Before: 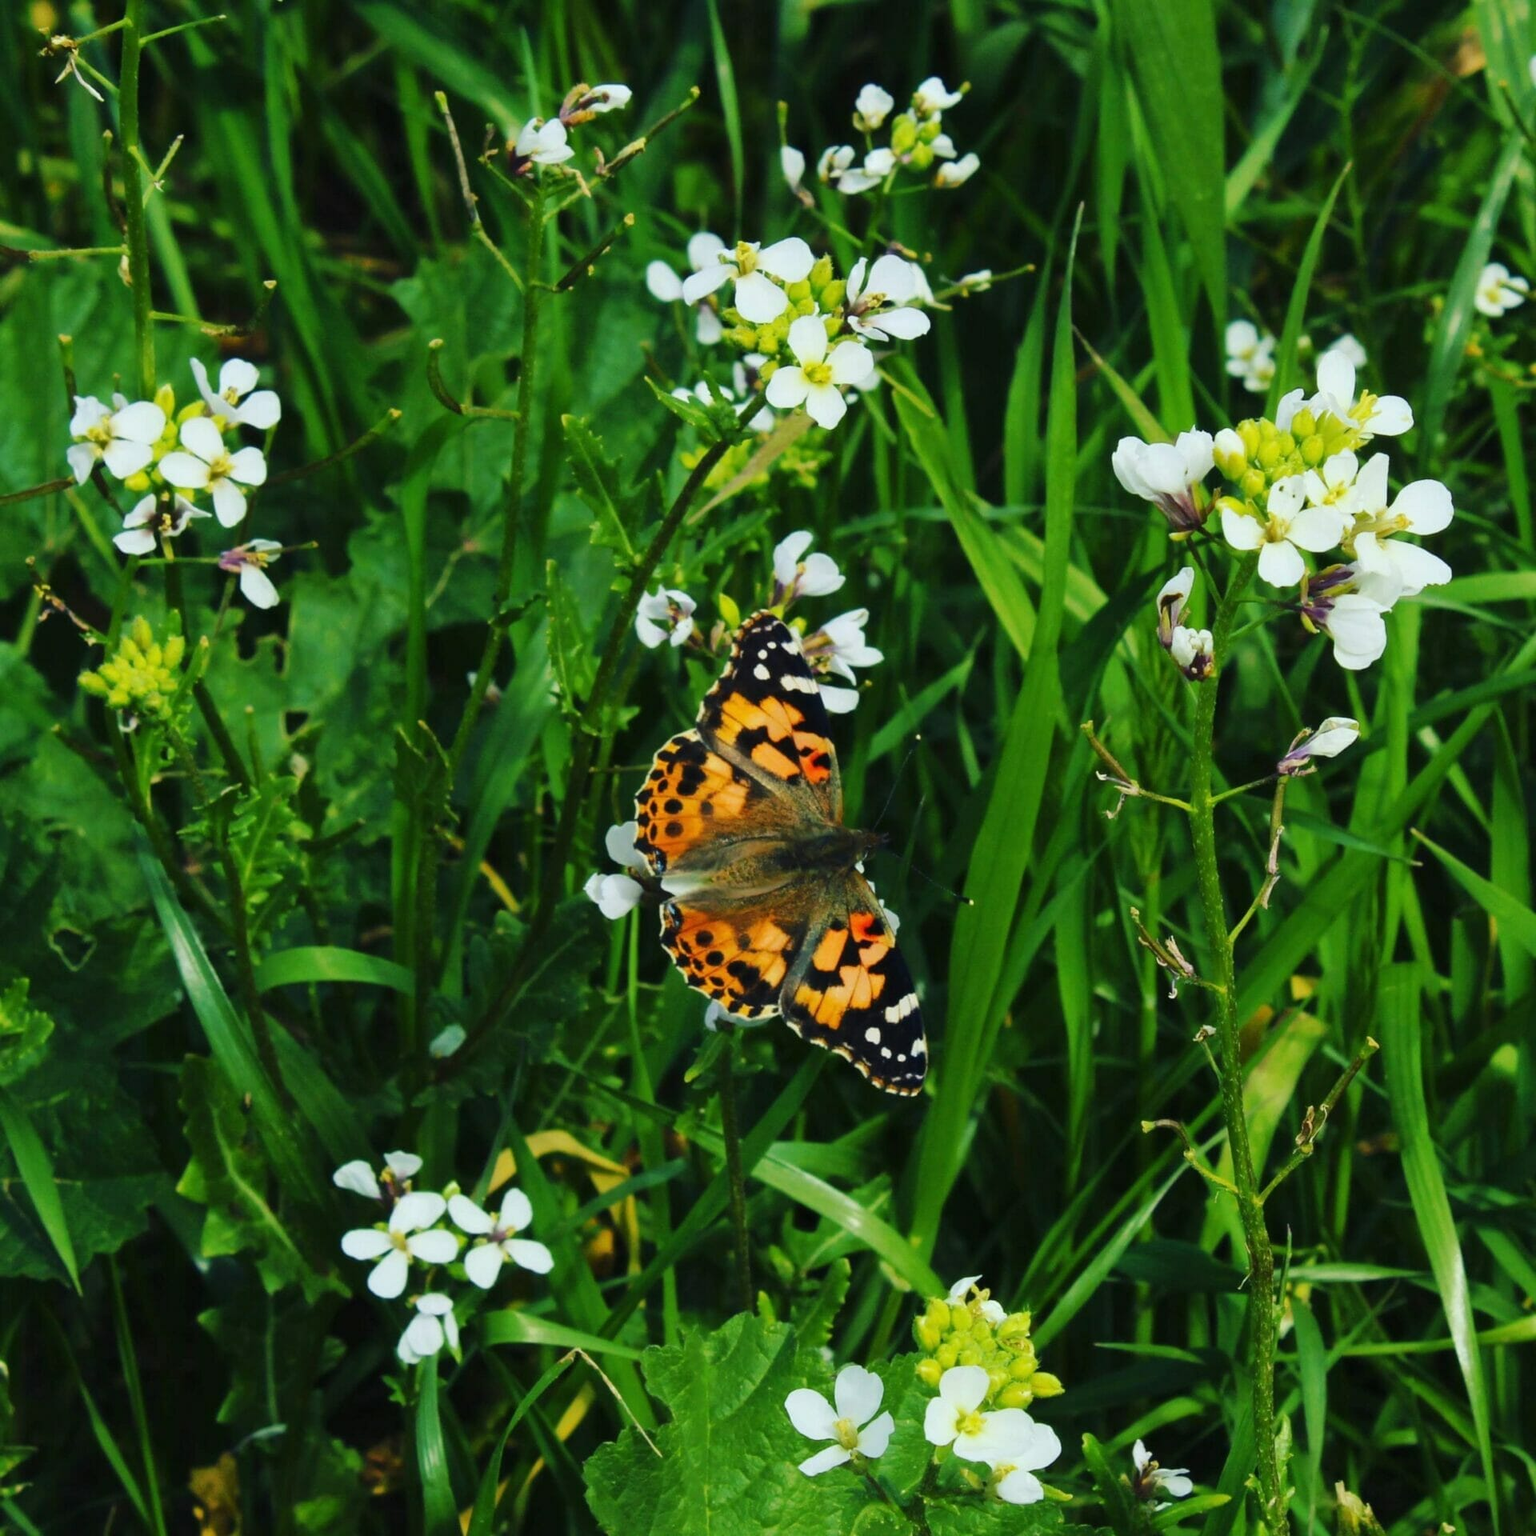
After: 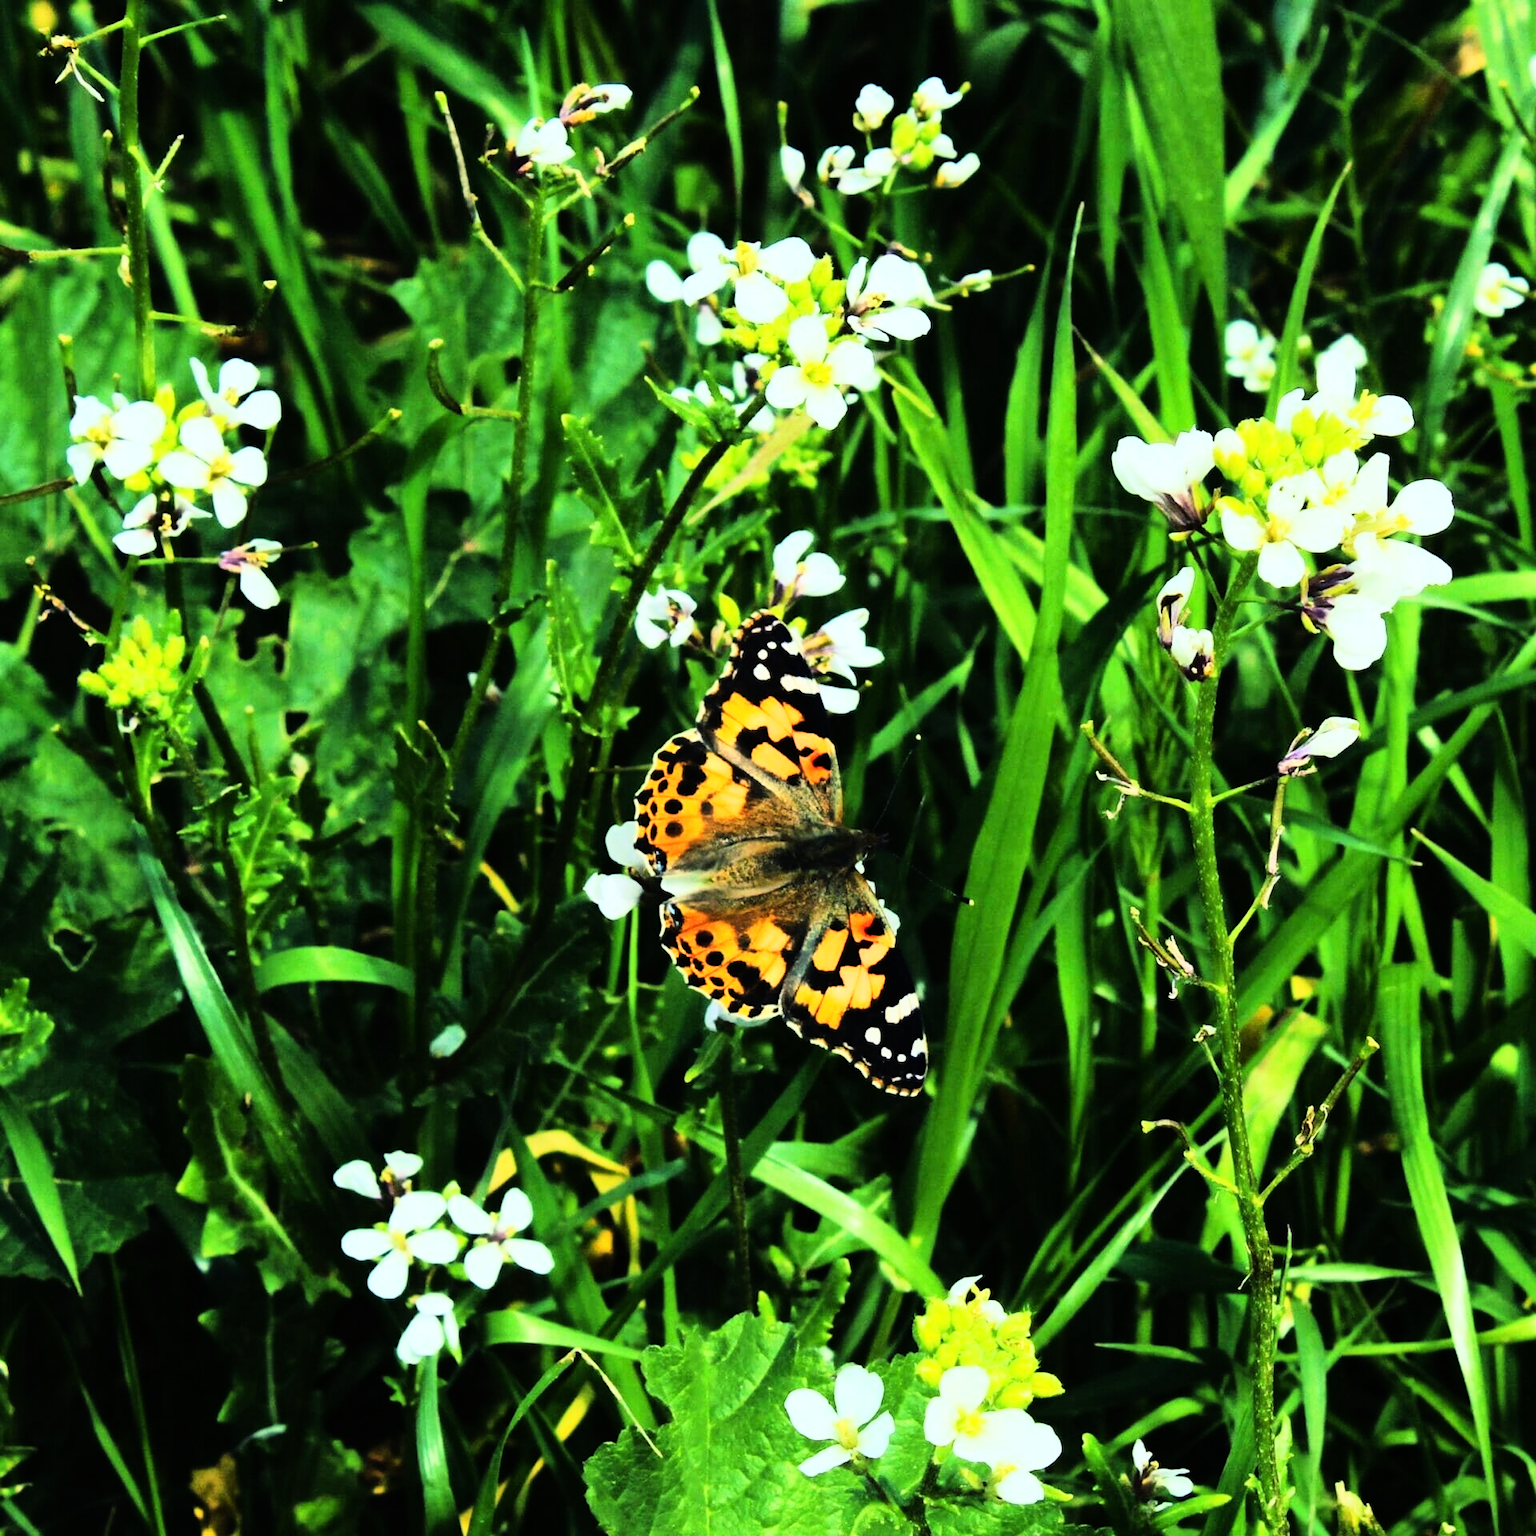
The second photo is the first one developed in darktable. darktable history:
rgb curve: curves: ch0 [(0, 0) (0.21, 0.15) (0.24, 0.21) (0.5, 0.75) (0.75, 0.96) (0.89, 0.99) (1, 1)]; ch1 [(0, 0.02) (0.21, 0.13) (0.25, 0.2) (0.5, 0.67) (0.75, 0.9) (0.89, 0.97) (1, 1)]; ch2 [(0, 0.02) (0.21, 0.13) (0.25, 0.2) (0.5, 0.67) (0.75, 0.9) (0.89, 0.97) (1, 1)], compensate middle gray true
white balance: emerald 1
